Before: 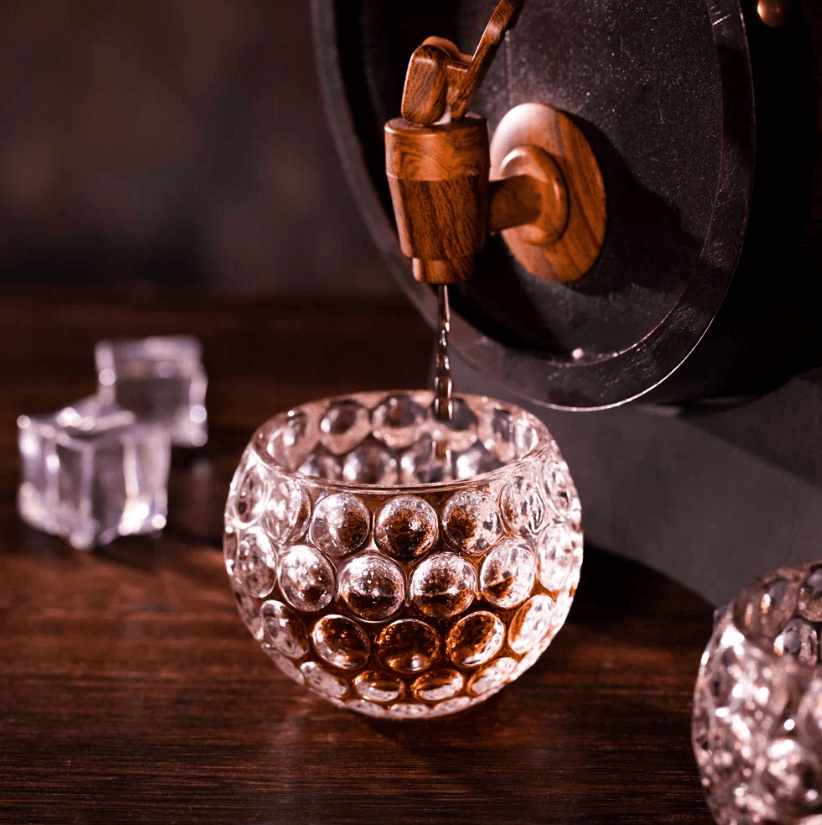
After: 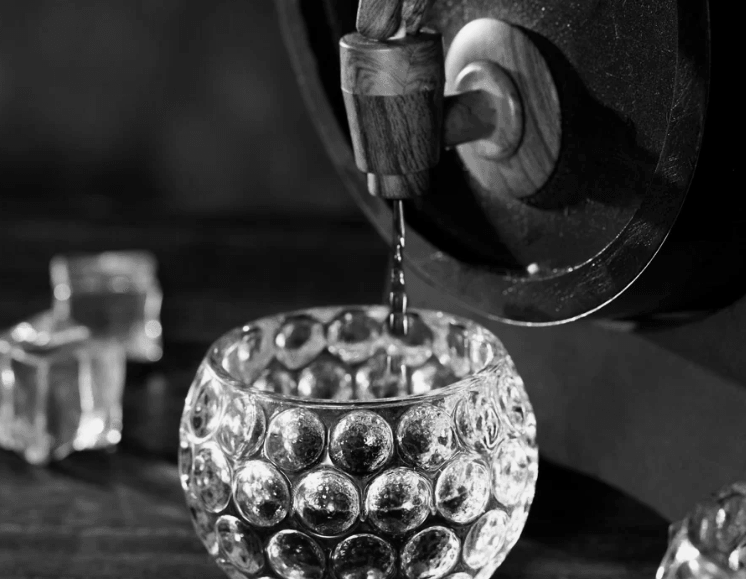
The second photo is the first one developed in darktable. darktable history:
crop: left 5.596%, top 10.314%, right 3.534%, bottom 19.395%
monochrome: a 73.58, b 64.21
